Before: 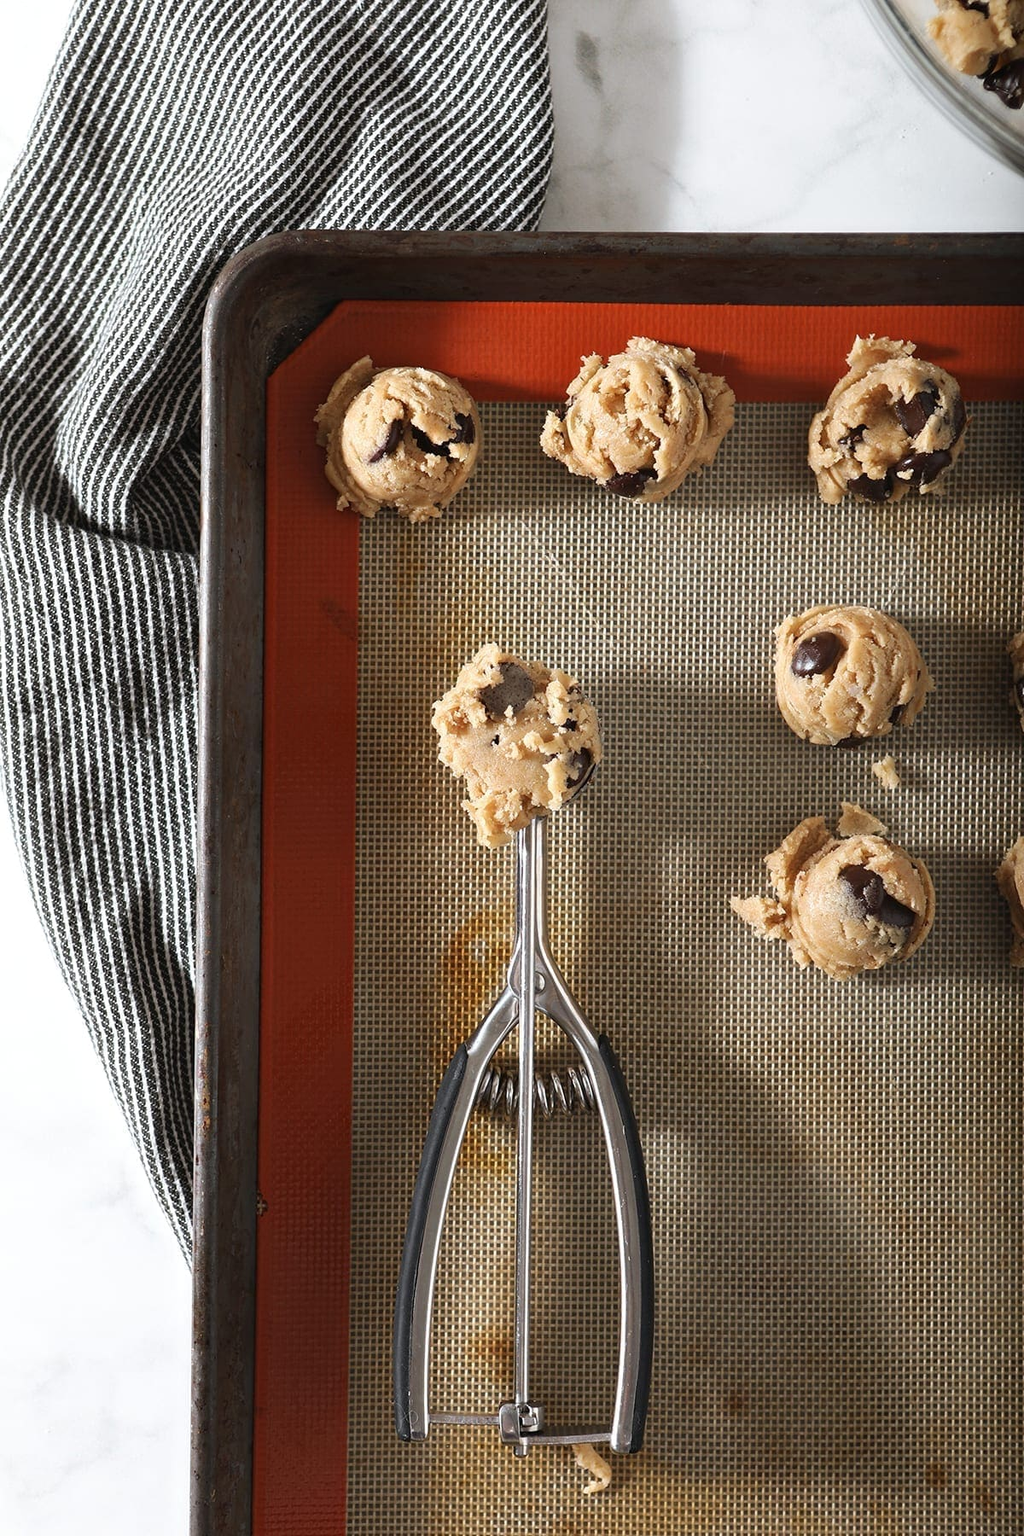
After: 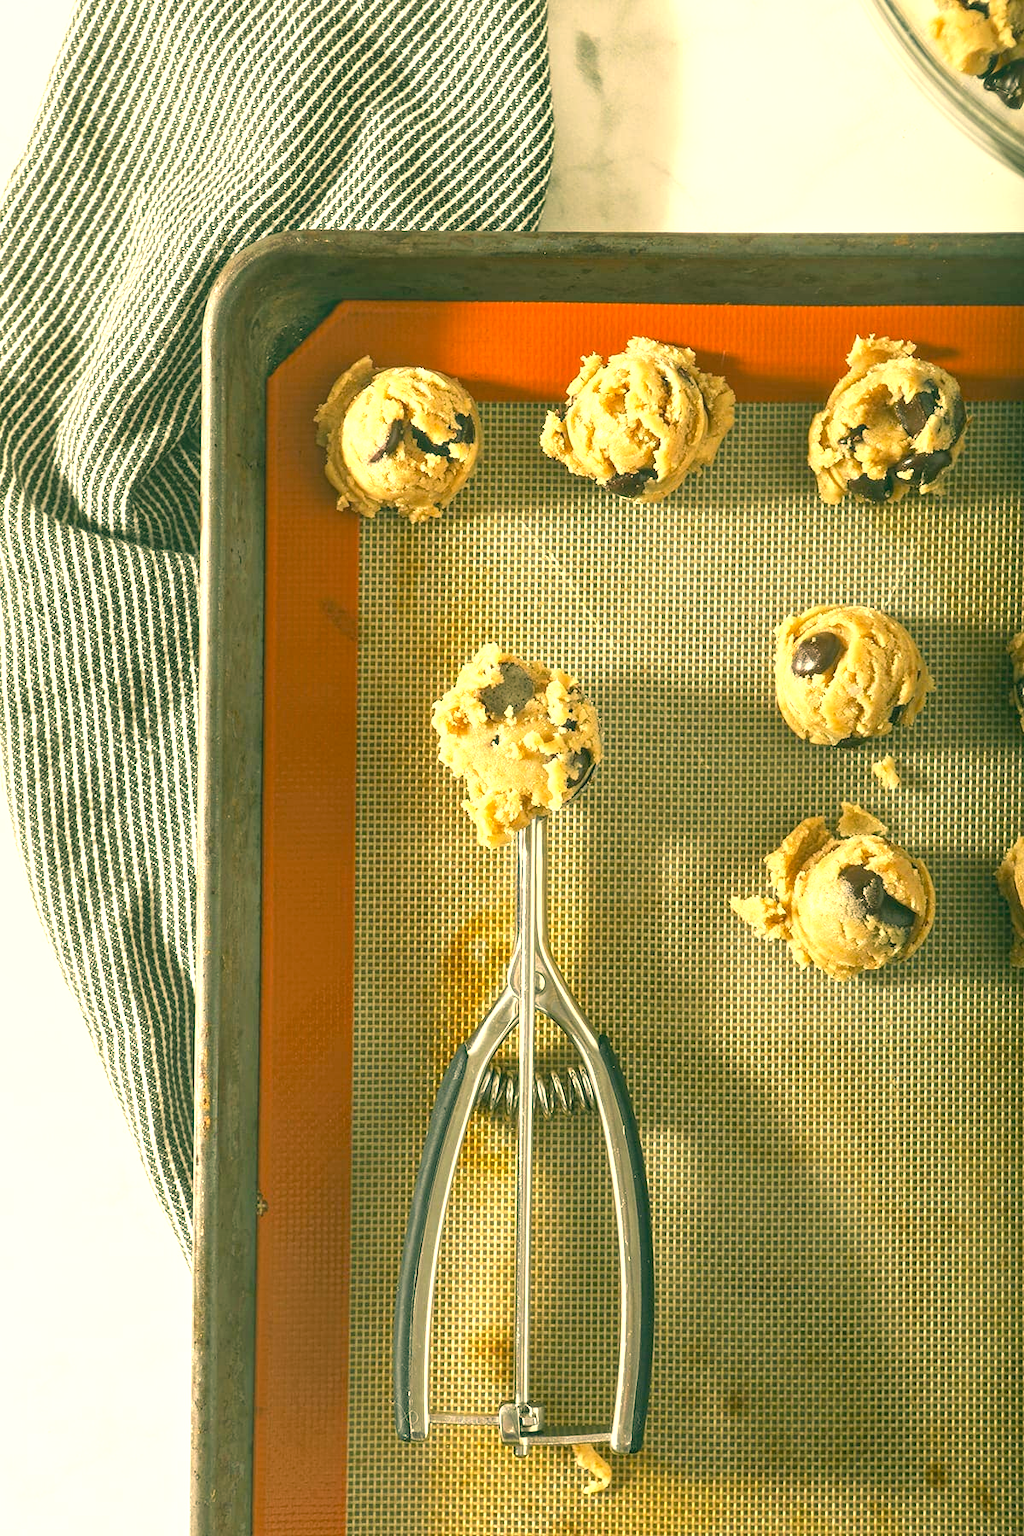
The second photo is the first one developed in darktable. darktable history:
exposure: black level correction 0.001, exposure 1 EV, compensate highlight preservation false
color correction: highlights a* 5.7, highlights b* 33.27, shadows a* -25.11, shadows b* 3.86
local contrast: highlights 47%, shadows 0%, detail 99%
